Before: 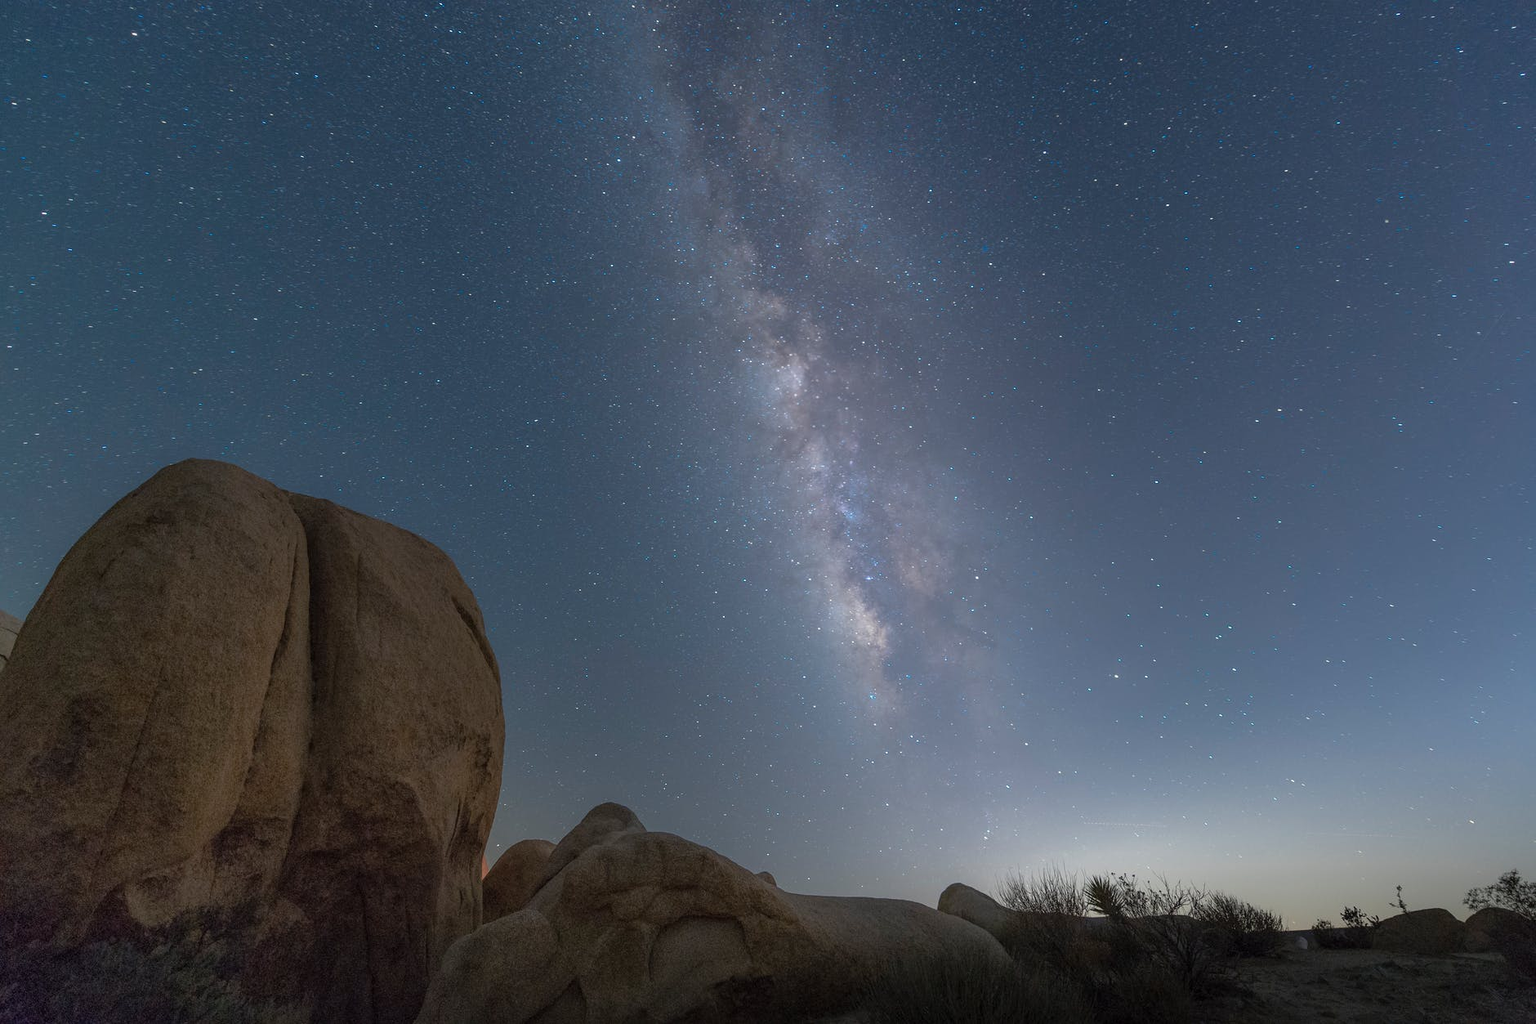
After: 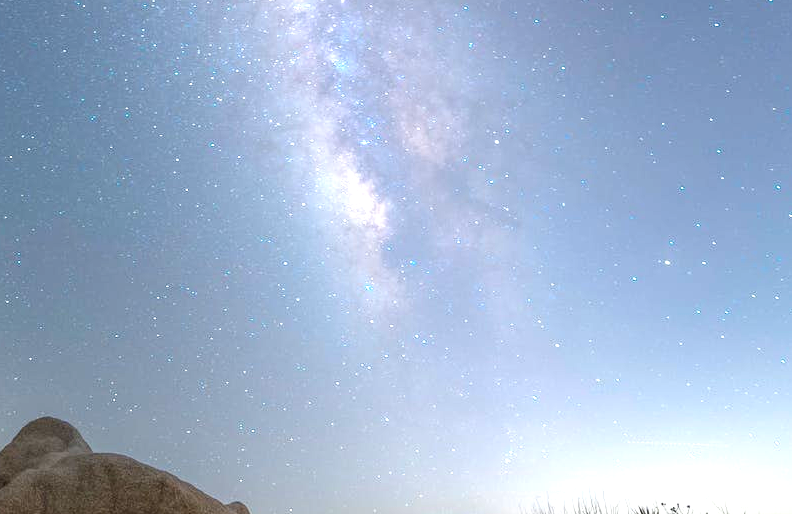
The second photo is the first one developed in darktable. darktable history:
exposure: black level correction 0, exposure 1.388 EV, compensate exposure bias true, compensate highlight preservation false
contrast brightness saturation: contrast 0.1, brightness 0.03, saturation 0.09
crop: left 37.221%, top 45.169%, right 20.63%, bottom 13.777%
